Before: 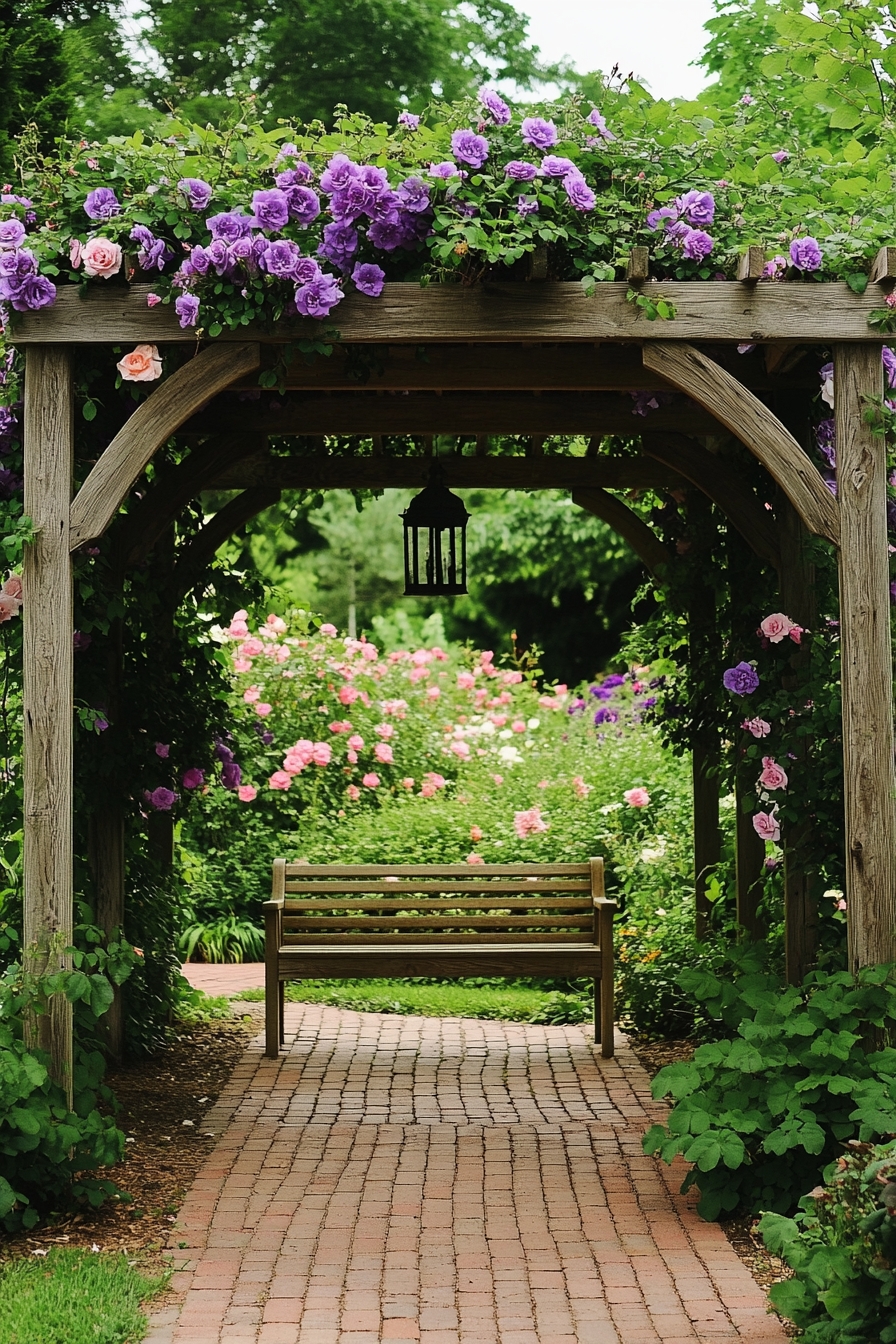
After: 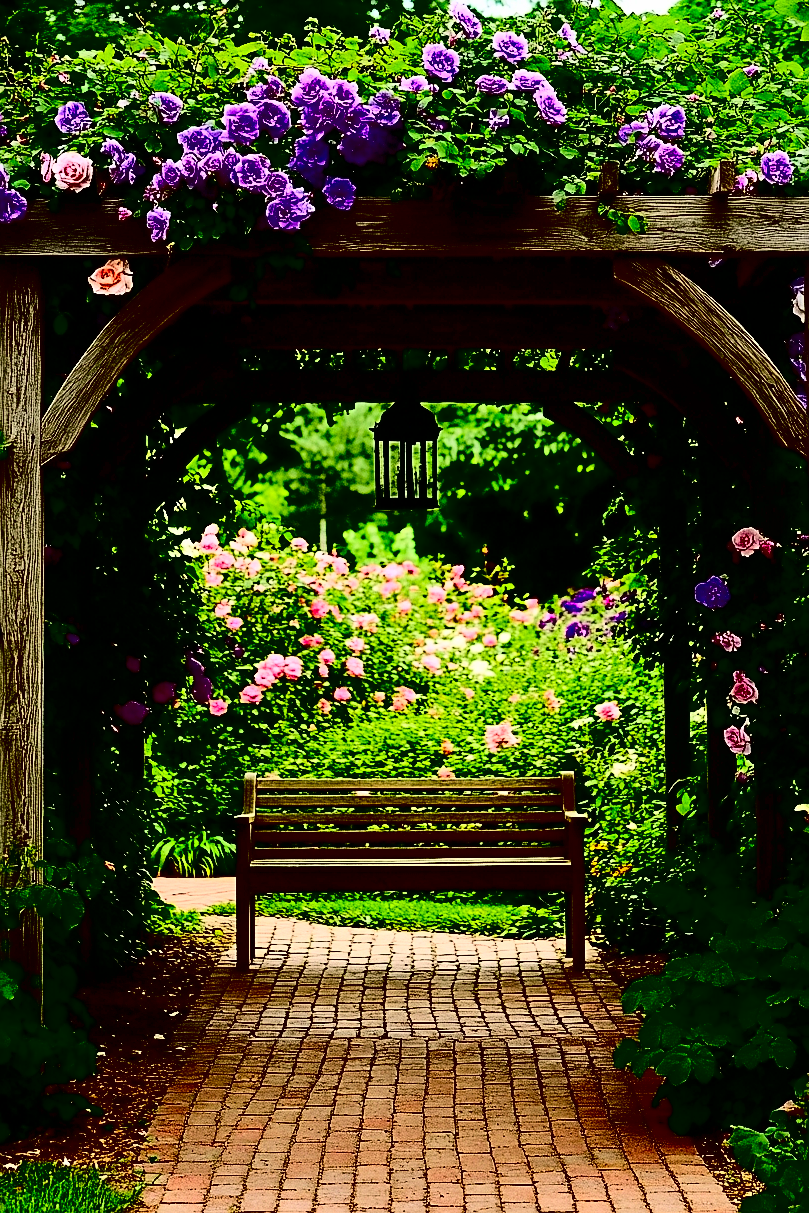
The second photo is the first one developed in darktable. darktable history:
contrast brightness saturation: contrast 0.77, brightness -1, saturation 1
crop: left 3.305%, top 6.436%, right 6.389%, bottom 3.258%
sharpen: on, module defaults
